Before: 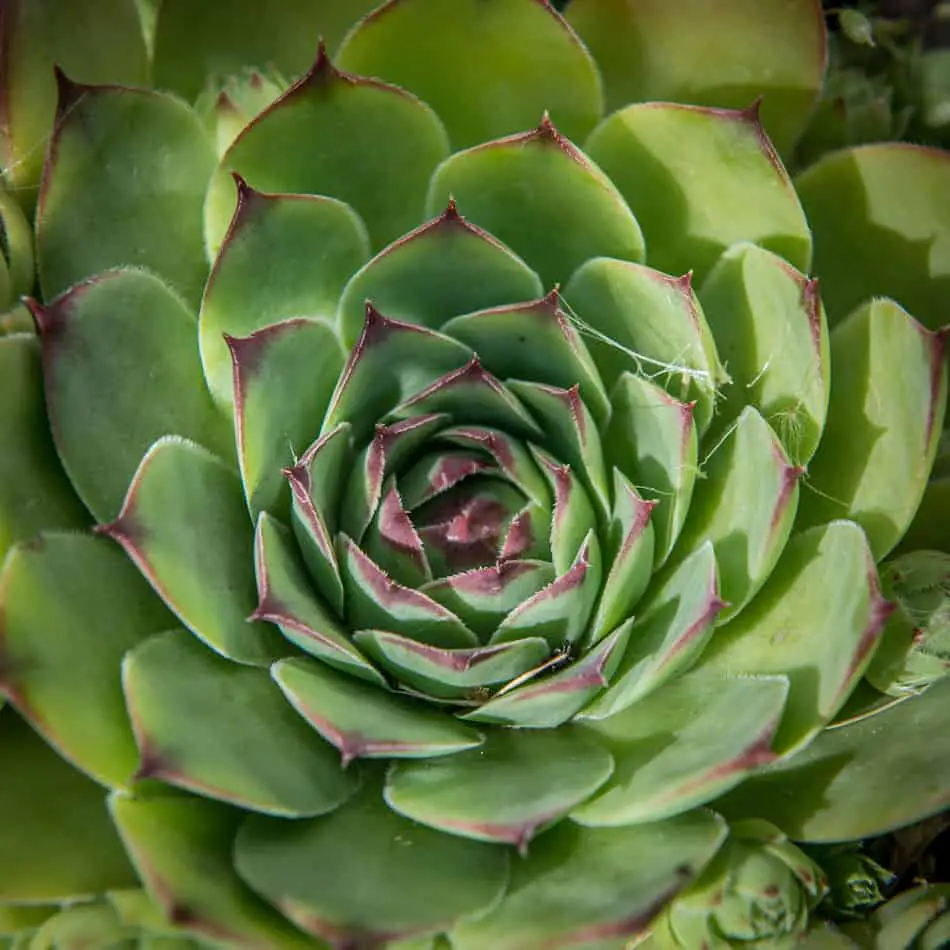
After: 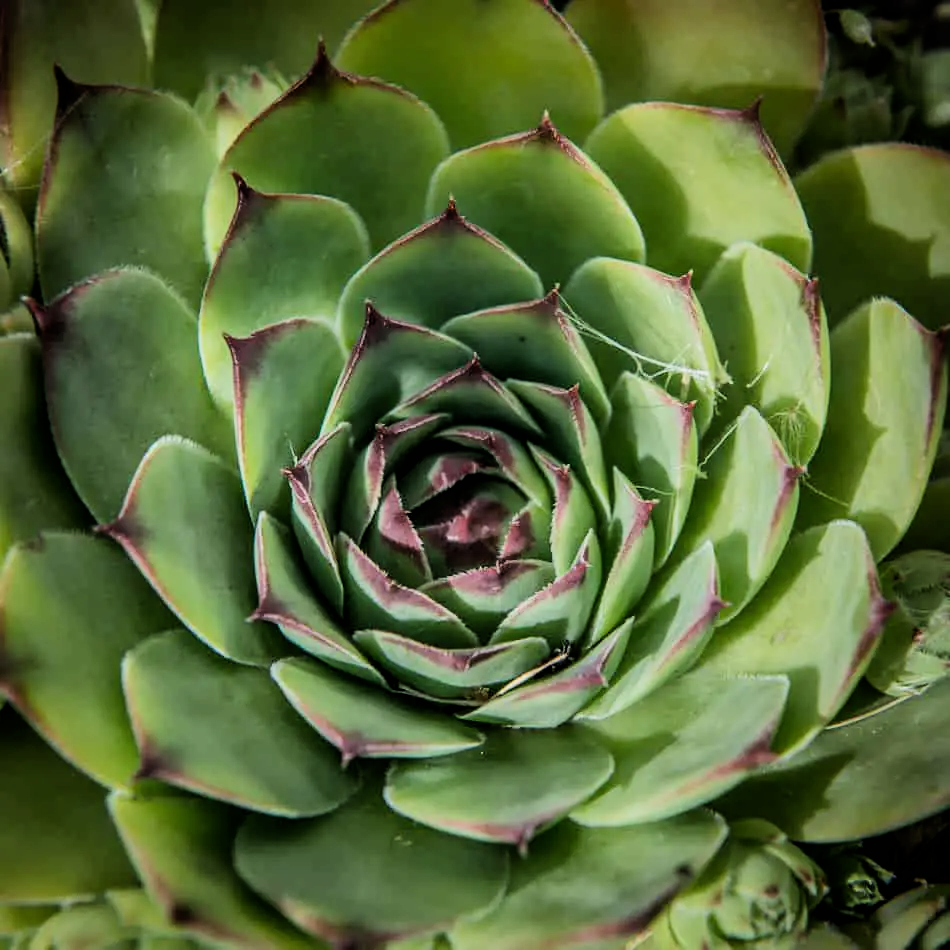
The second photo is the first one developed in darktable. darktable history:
filmic rgb: black relative exposure -16 EV, white relative exposure 6.27 EV, hardness 5.05, contrast 1.355
